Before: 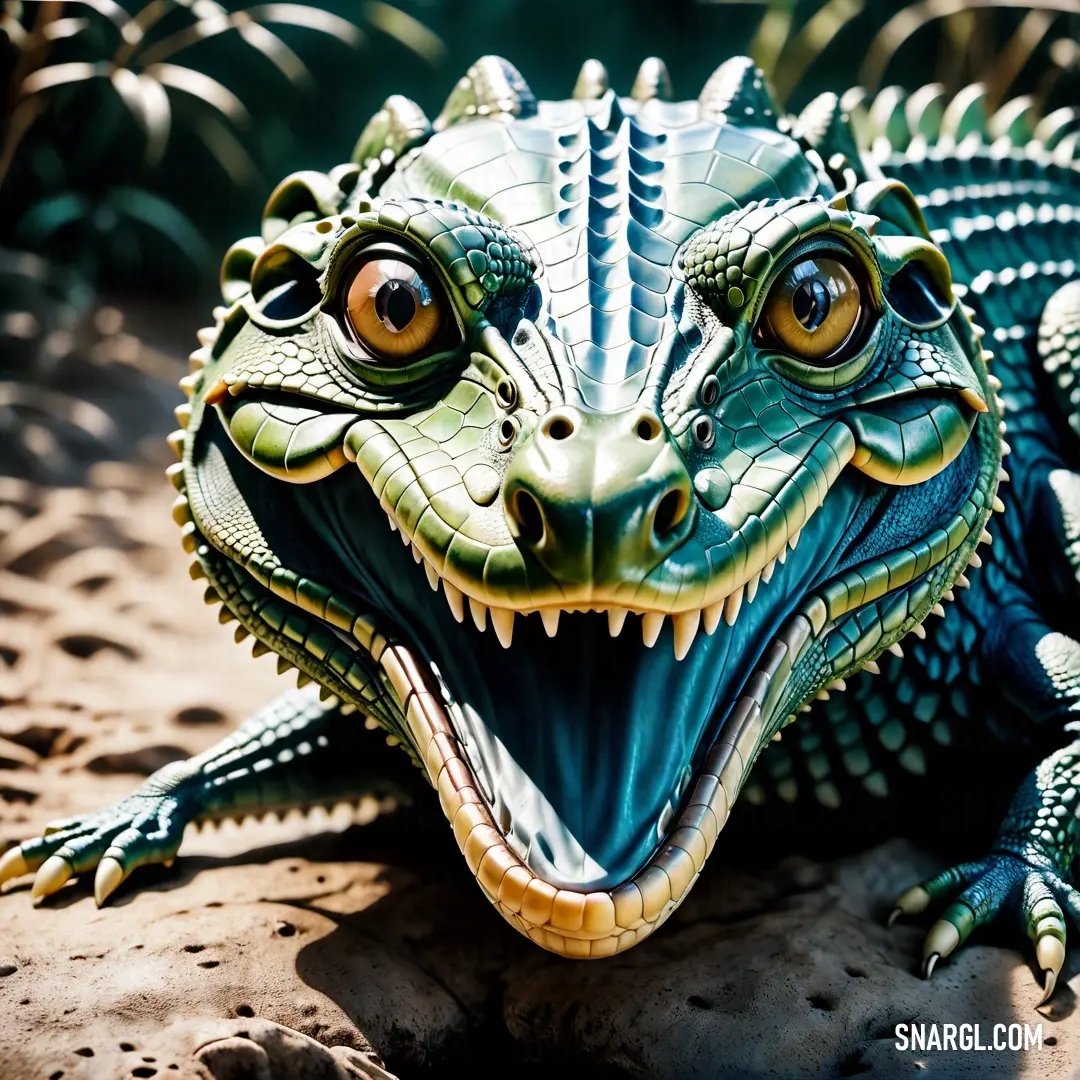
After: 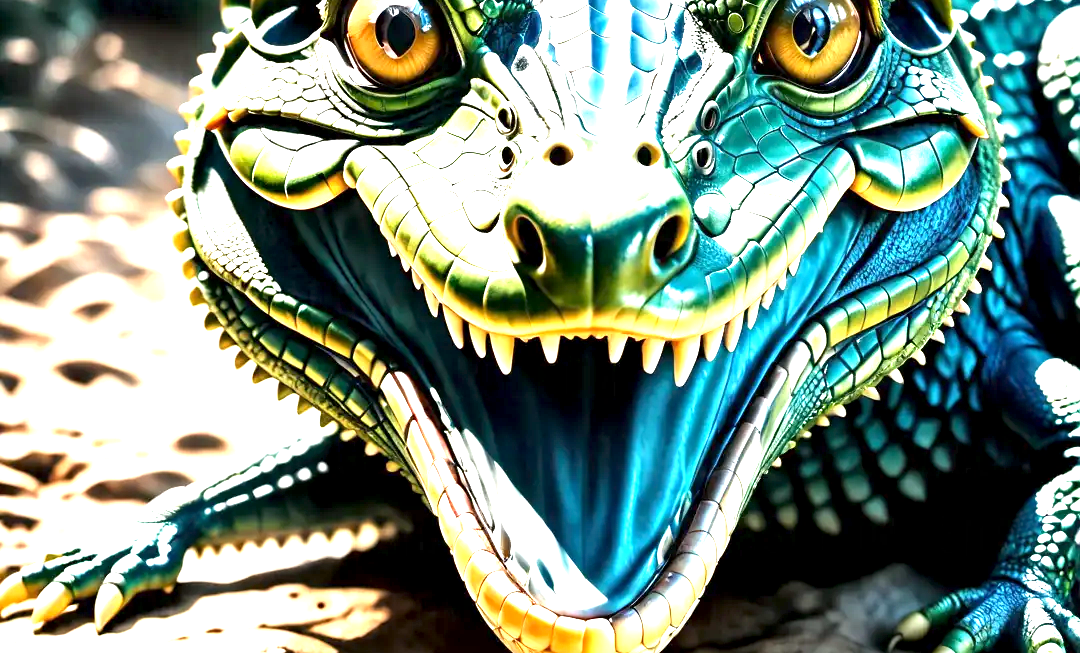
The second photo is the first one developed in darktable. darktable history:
crop and rotate: top 25.448%, bottom 14.058%
exposure: black level correction 0.001, exposure 1.812 EV, compensate exposure bias true, compensate highlight preservation false
